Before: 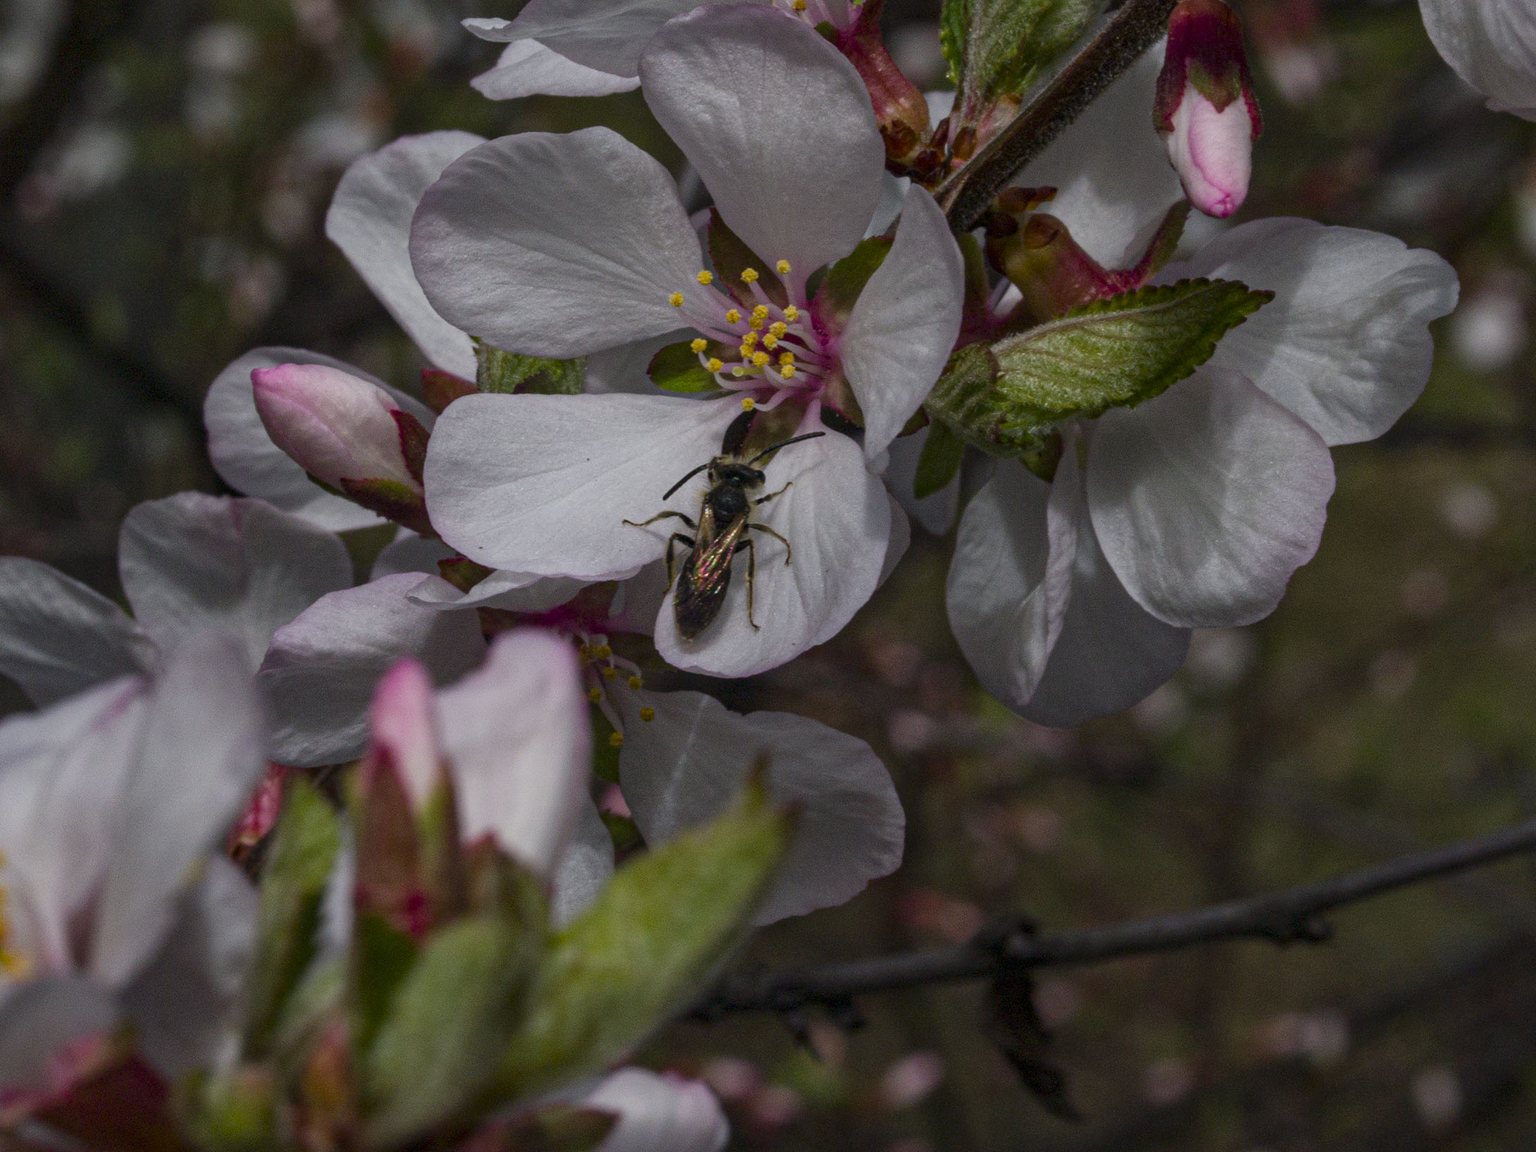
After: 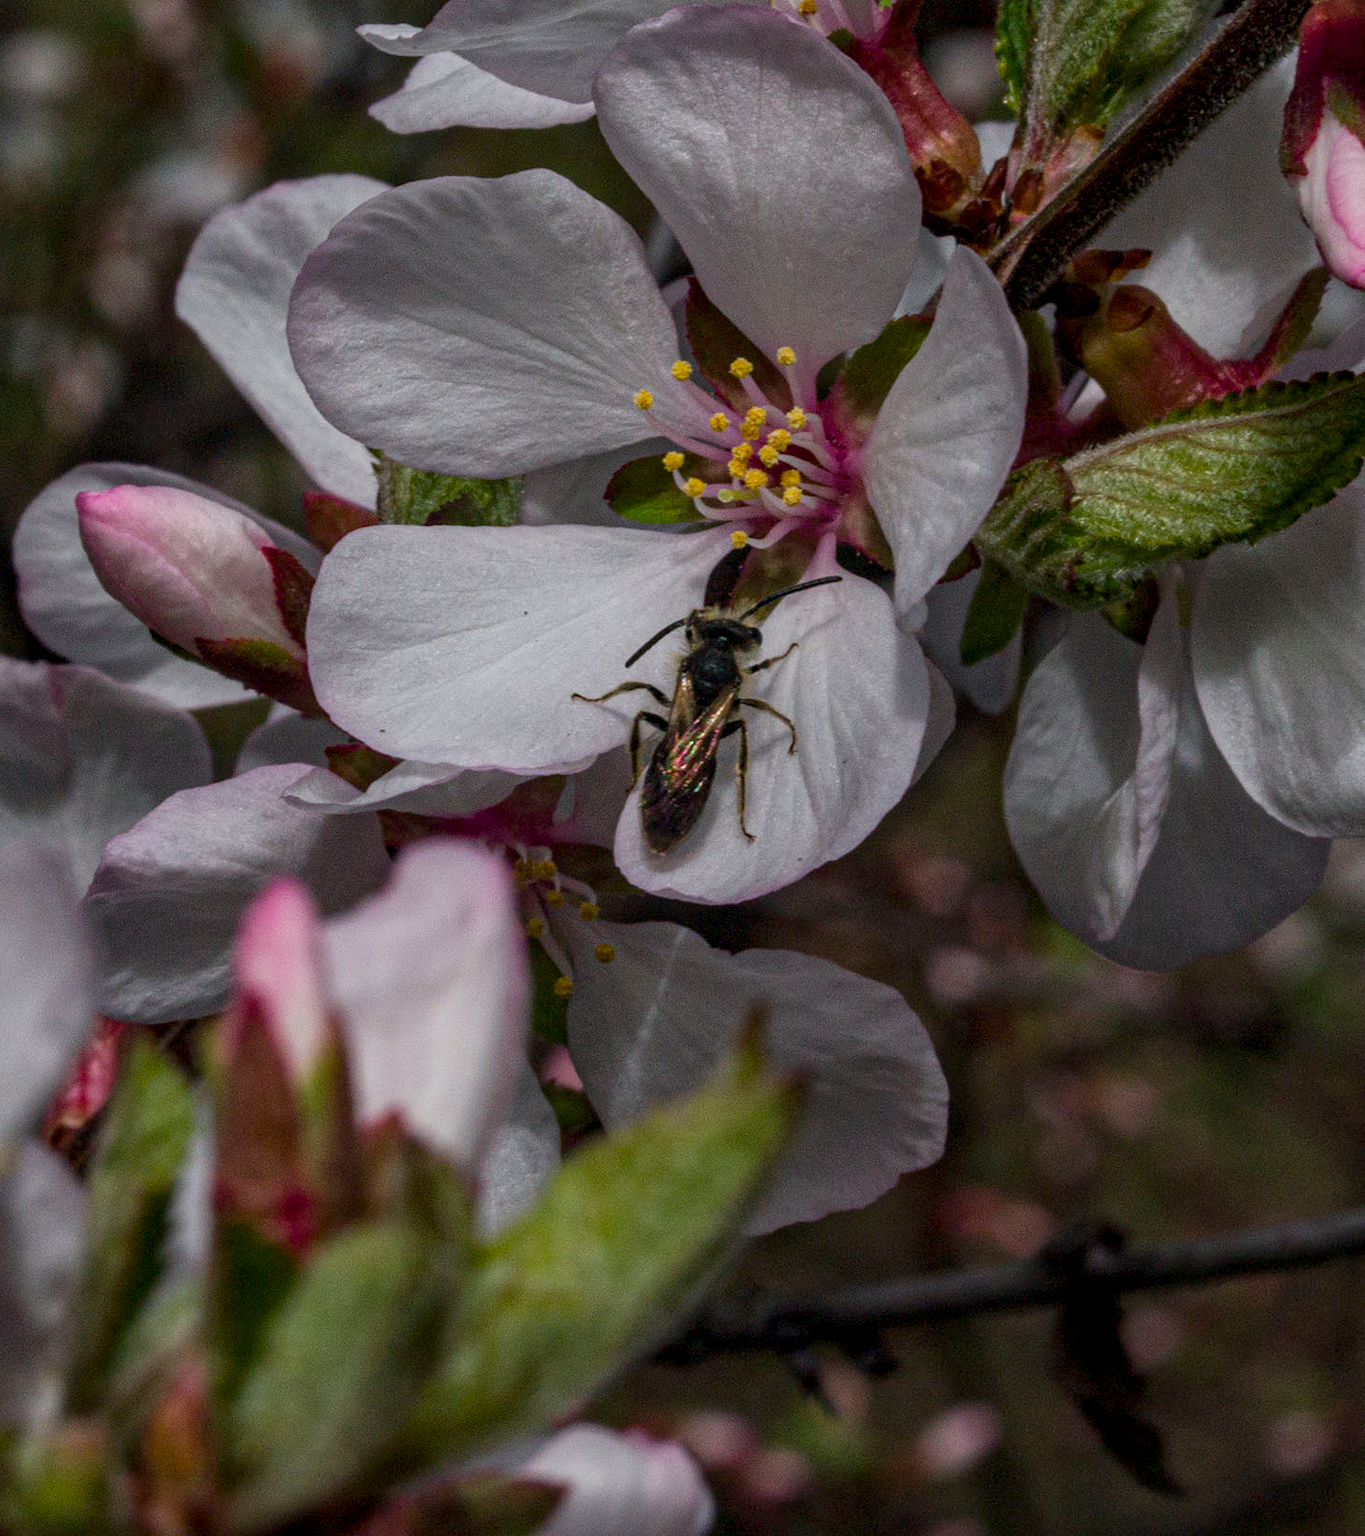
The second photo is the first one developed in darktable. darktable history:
local contrast: on, module defaults
crop and rotate: left 12.648%, right 20.685%
